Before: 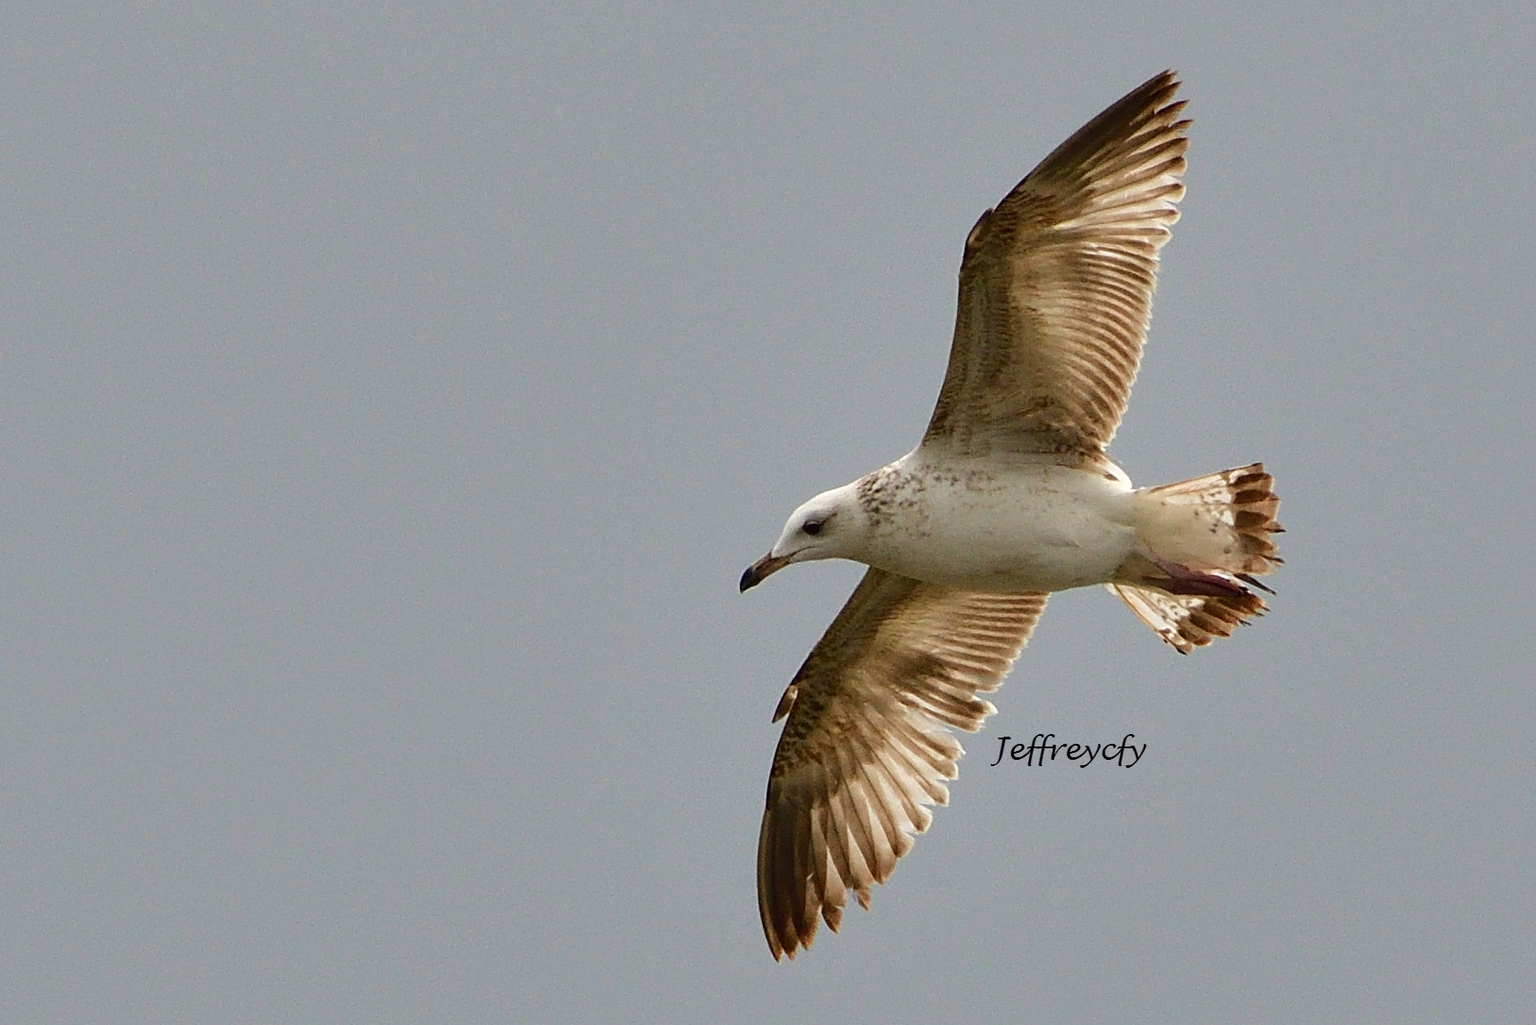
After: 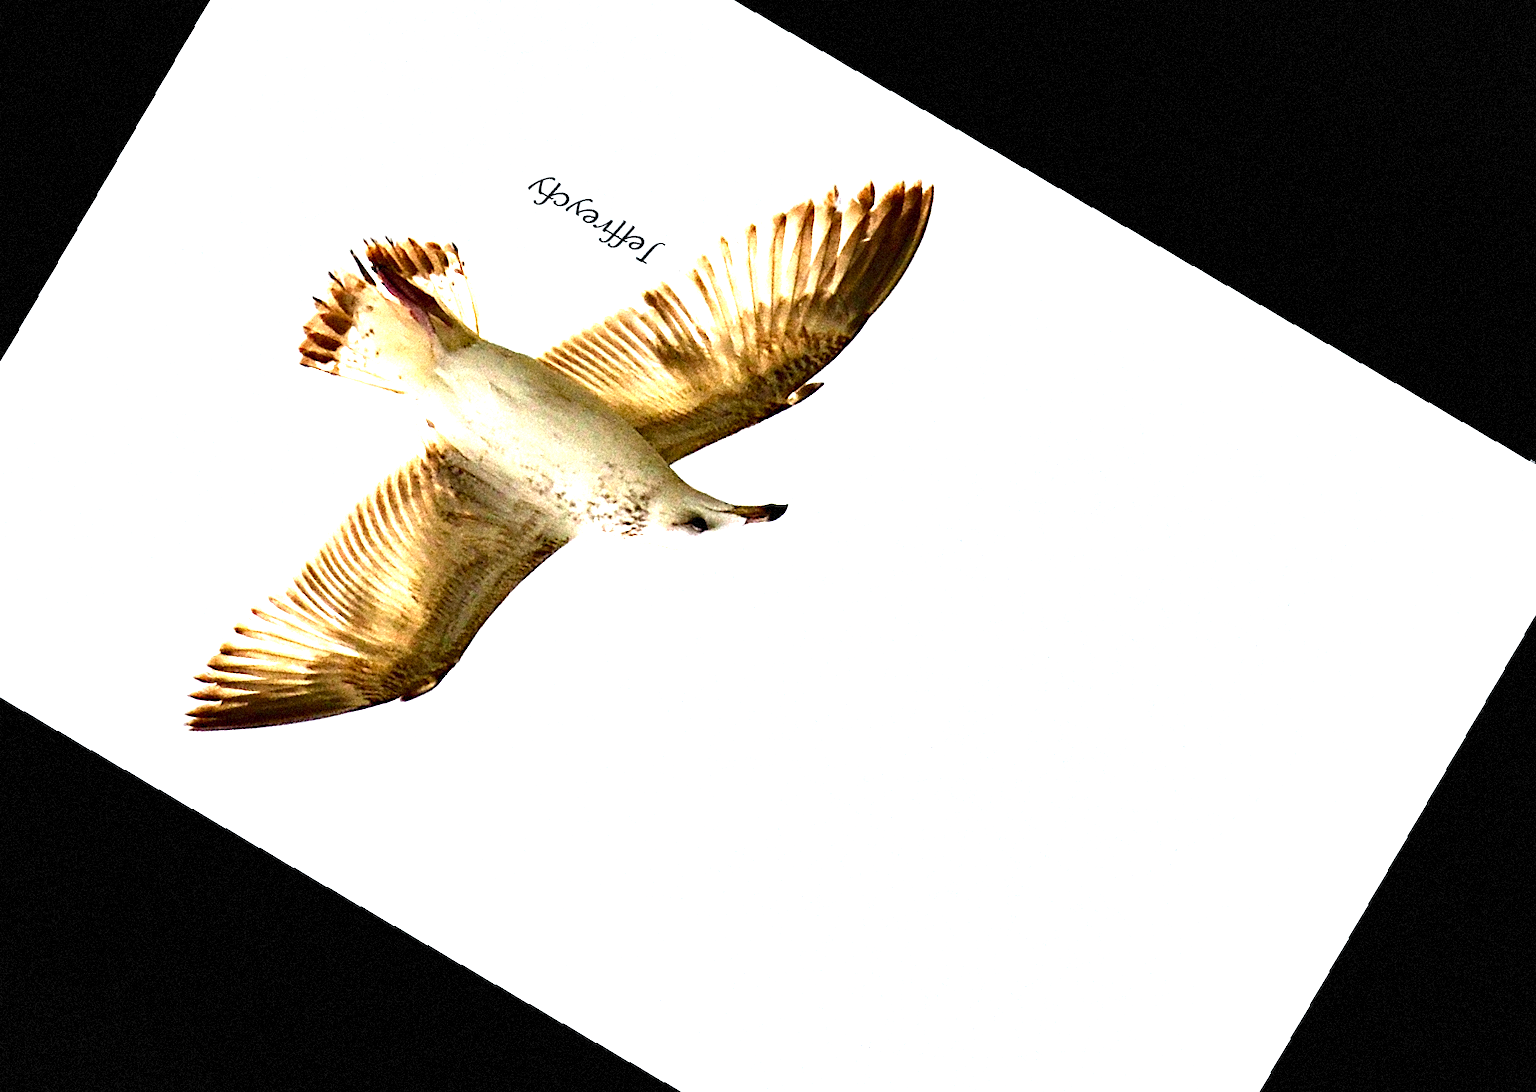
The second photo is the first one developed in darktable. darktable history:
grain: strength 35%, mid-tones bias 0%
base curve: curves: ch0 [(0, 0) (0.303, 0.277) (1, 1)]
crop and rotate: angle 148.68°, left 9.111%, top 15.603%, right 4.588%, bottom 17.041%
exposure: black level correction 0, exposure 2 EV, compensate highlight preservation false
haze removal: compatibility mode true, adaptive false
rotate and perspective: rotation -1.24°, automatic cropping off
contrast equalizer: octaves 7, y [[0.528, 0.548, 0.563, 0.562, 0.546, 0.526], [0.55 ×6], [0 ×6], [0 ×6], [0 ×6]]
